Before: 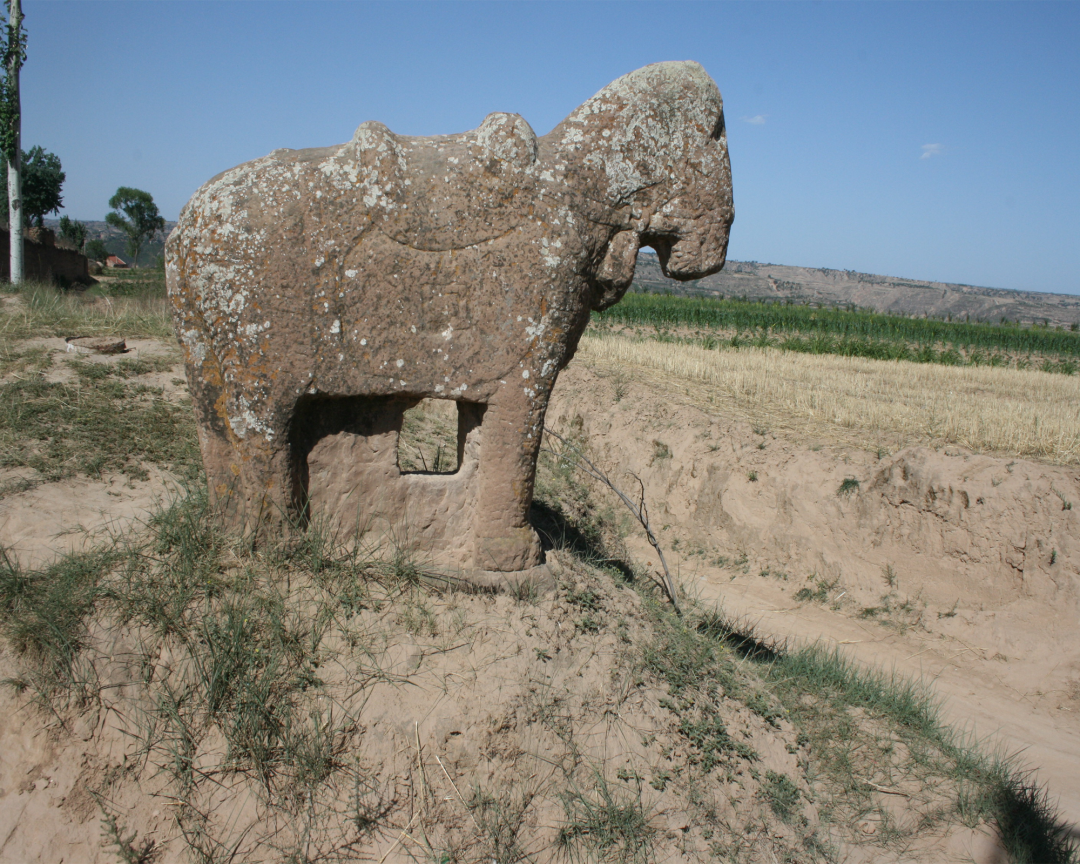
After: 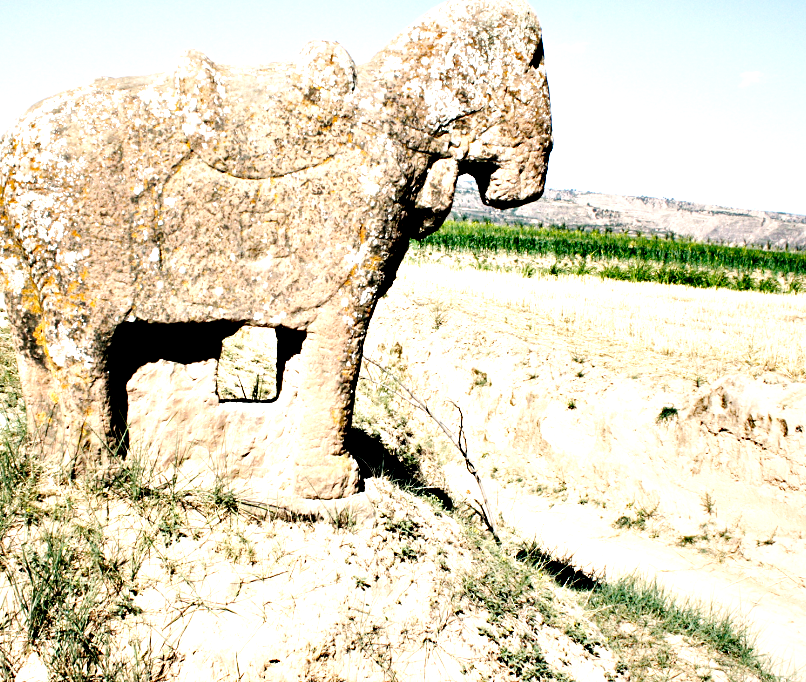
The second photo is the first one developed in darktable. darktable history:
crop: left 16.809%, top 8.437%, right 8.49%, bottom 12.517%
exposure: black level correction 0, exposure 1.444 EV, compensate highlight preservation false
local contrast: highlights 207%, shadows 142%, detail 140%, midtone range 0.261
base curve: curves: ch0 [(0, 0) (0.036, 0.025) (0.121, 0.166) (0.206, 0.329) (0.605, 0.79) (1, 1)], preserve colors none
contrast equalizer: octaves 7, y [[0.6 ×6], [0.55 ×6], [0 ×6], [0 ×6], [0 ×6]]
color balance rgb: highlights gain › chroma 2.977%, highlights gain › hue 60.05°, perceptual saturation grading › global saturation 16.893%
